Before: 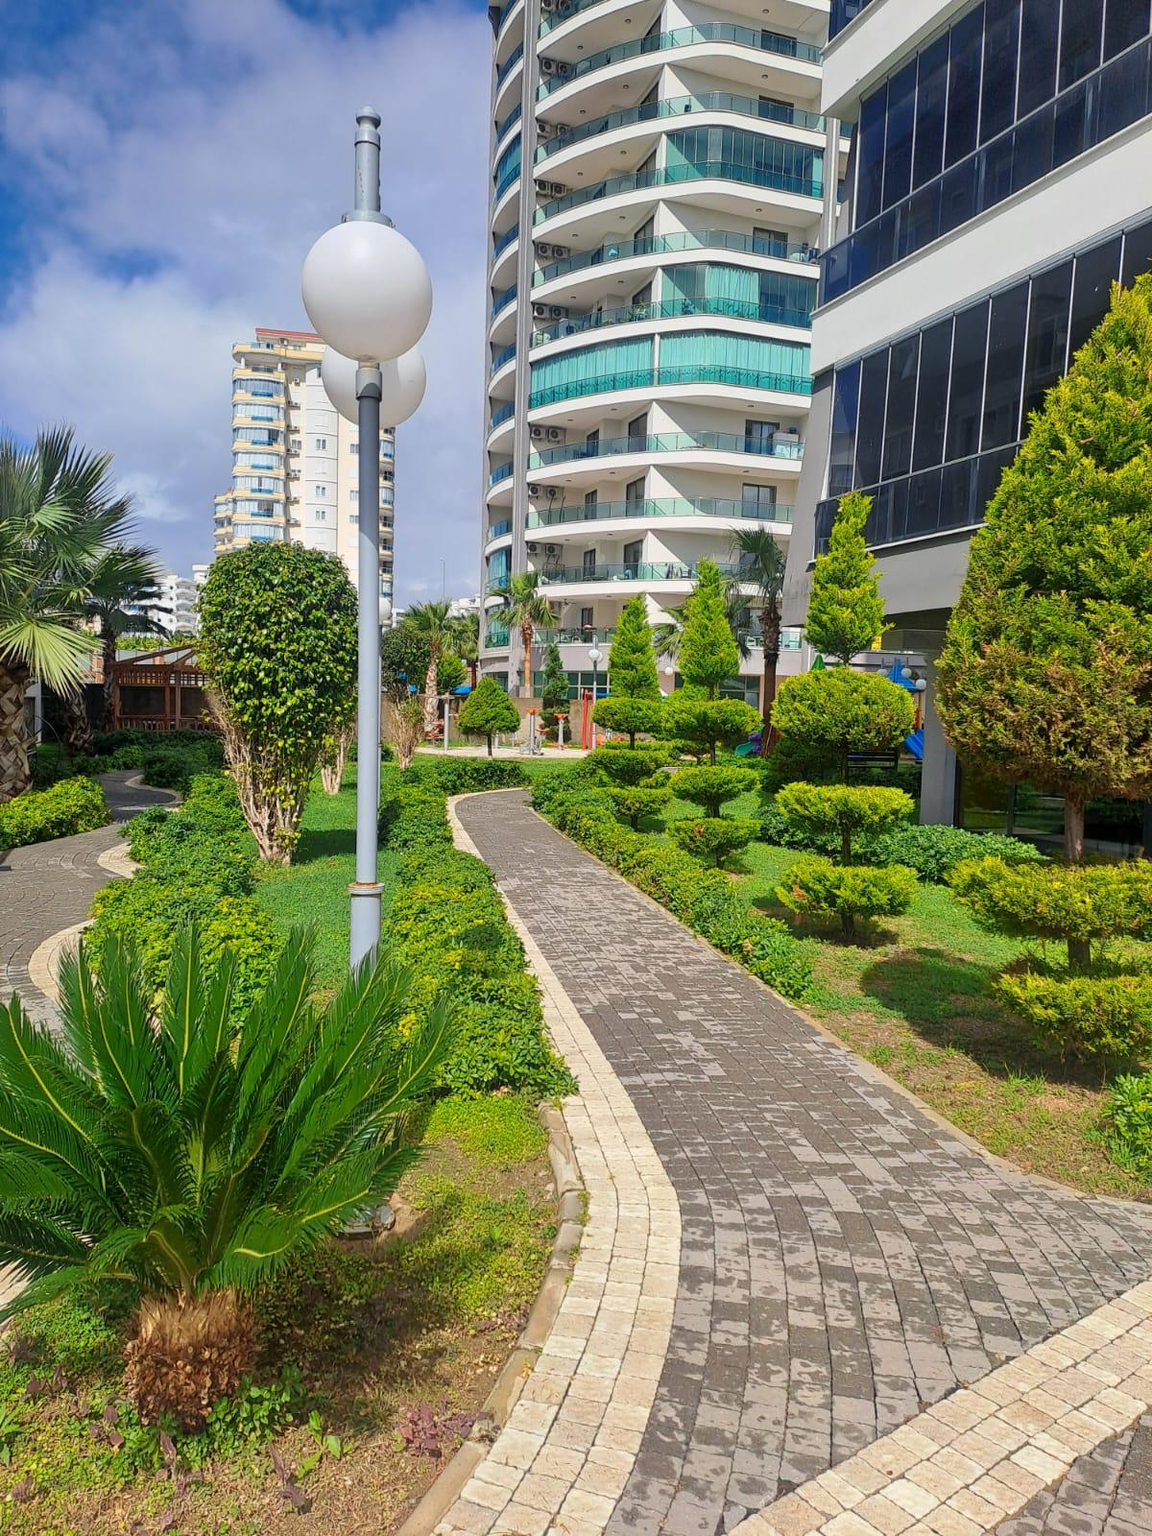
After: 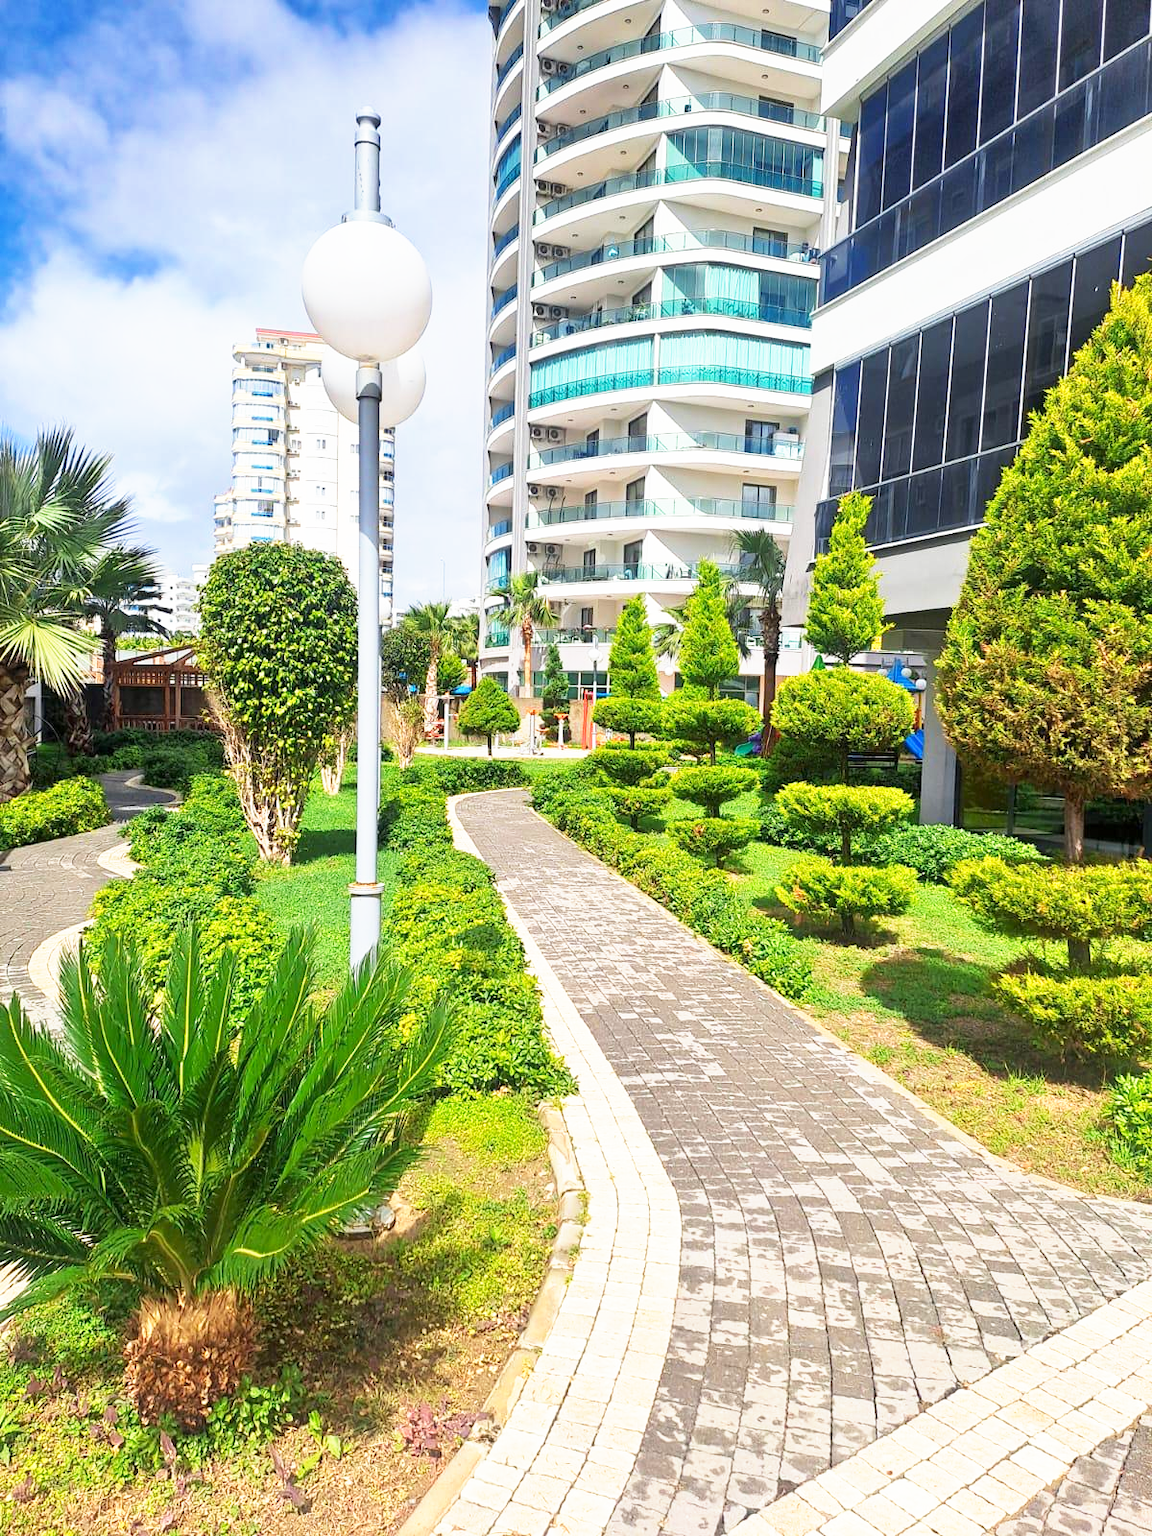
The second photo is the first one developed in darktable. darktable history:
base curve: curves: ch0 [(0, 0) (0.495, 0.917) (1, 1)], preserve colors none
